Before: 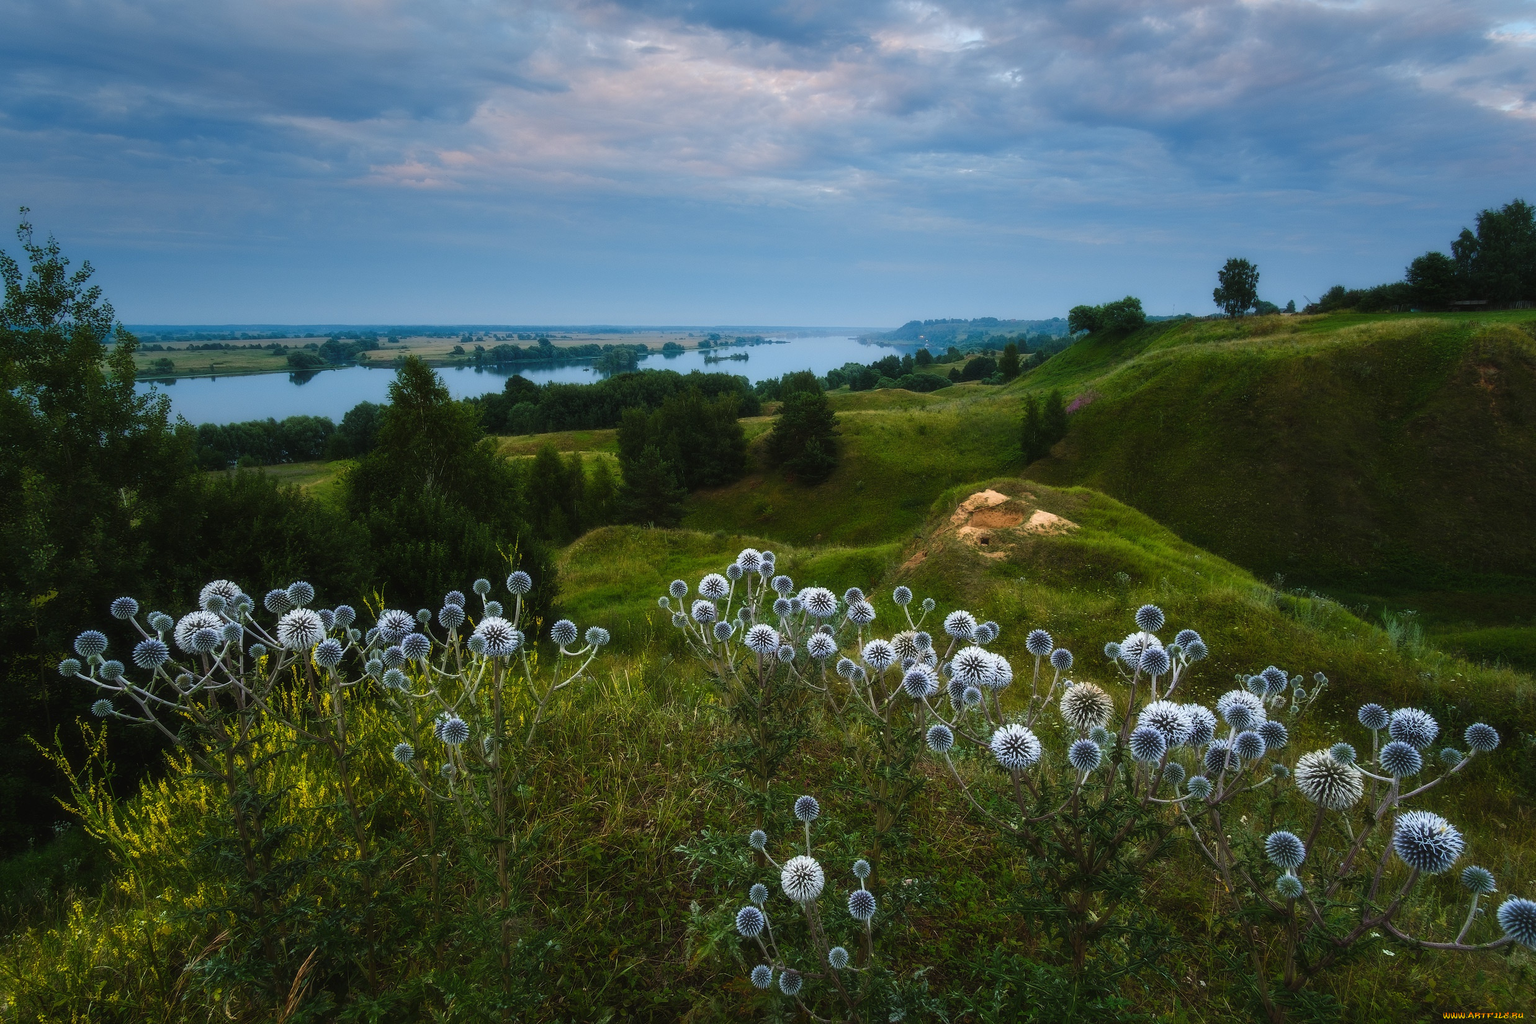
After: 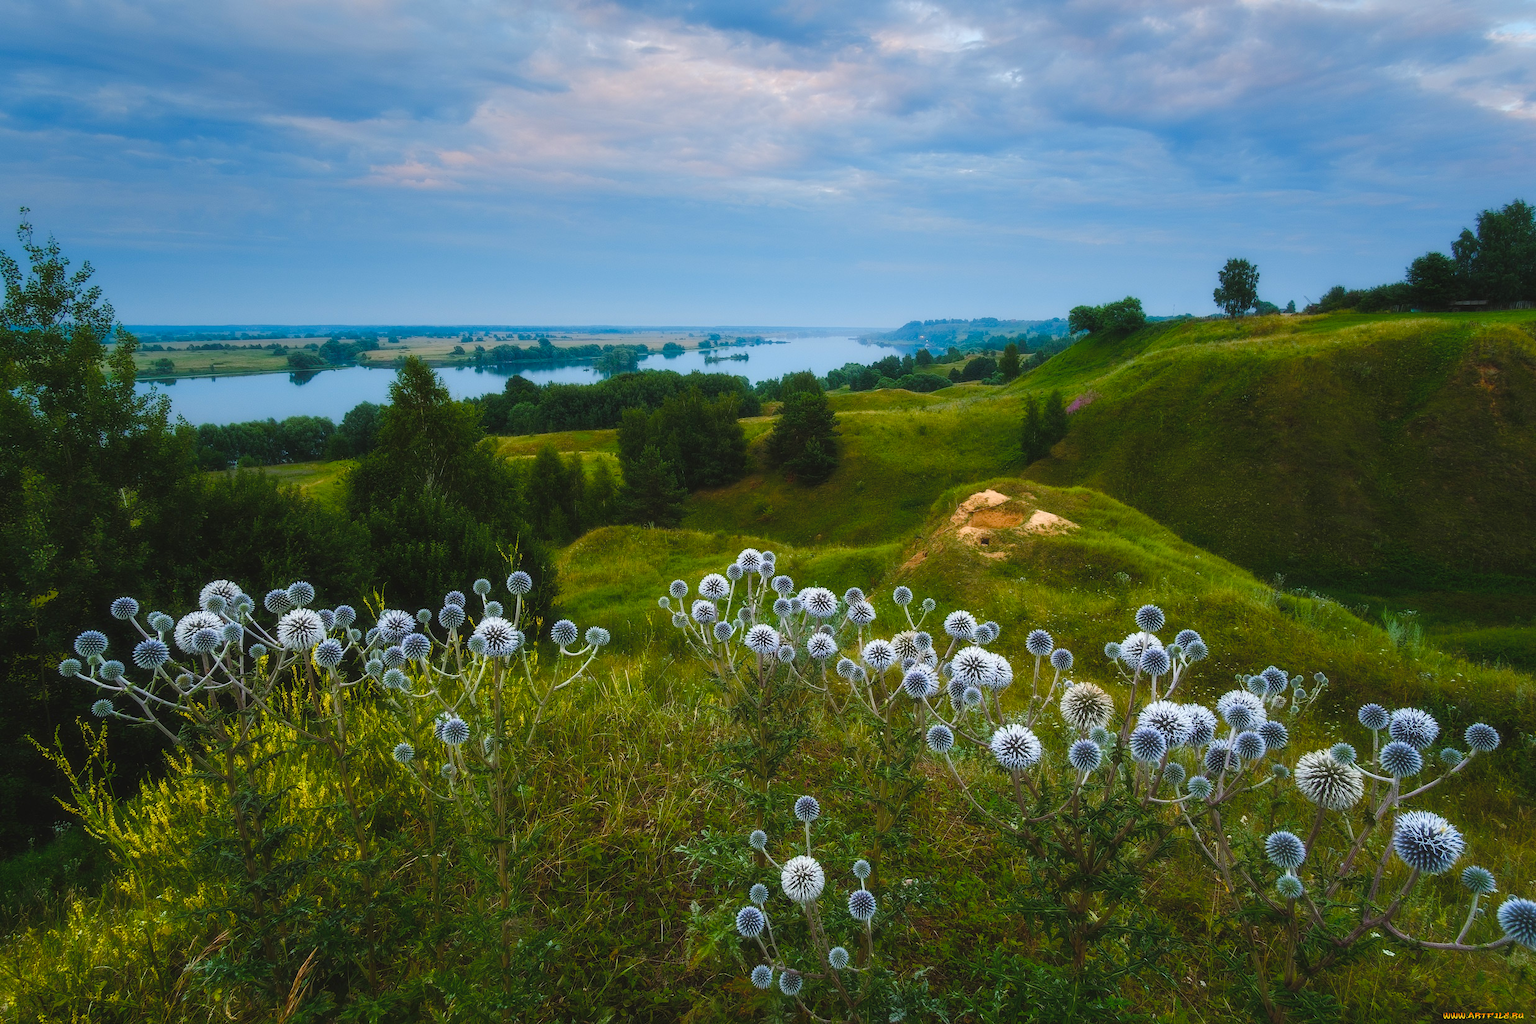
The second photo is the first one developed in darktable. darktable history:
color balance rgb: perceptual saturation grading › global saturation 20%, perceptual saturation grading › highlights -25.561%, perceptual saturation grading › shadows 50.097%
contrast brightness saturation: brightness 0.117
